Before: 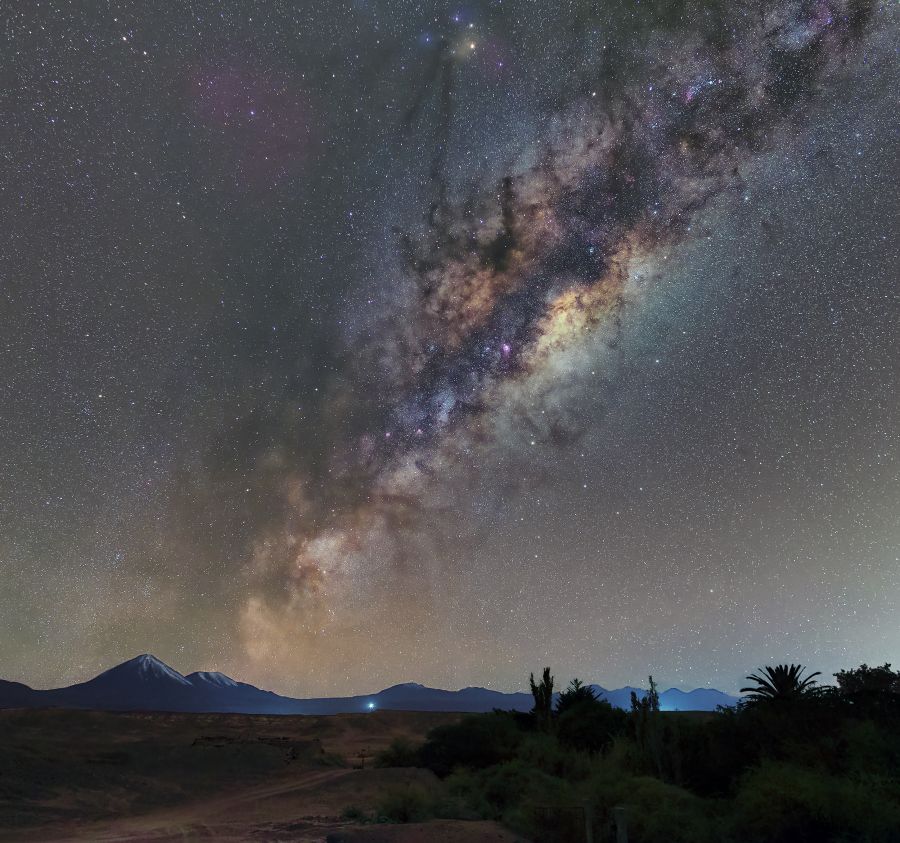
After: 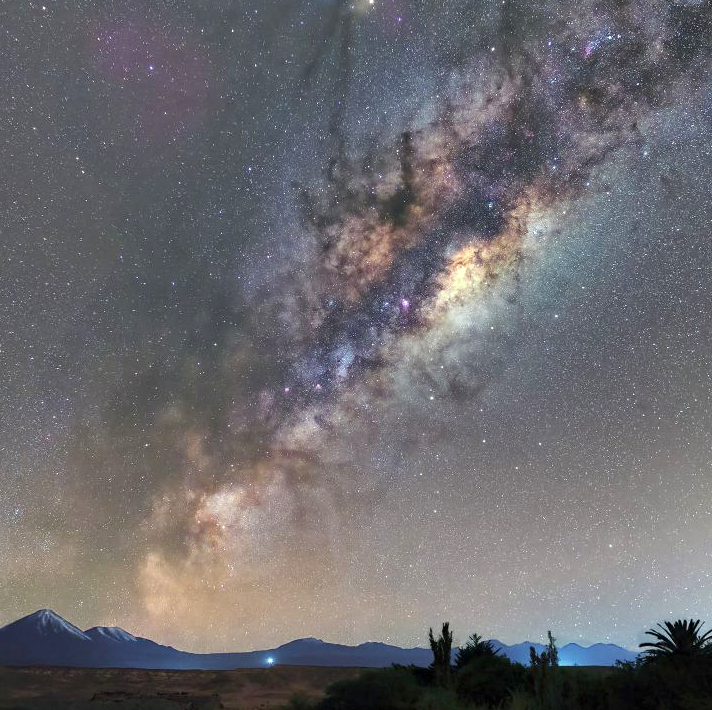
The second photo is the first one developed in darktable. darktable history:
exposure: exposure 0.74 EV, compensate highlight preservation false
crop: left 11.225%, top 5.381%, right 9.565%, bottom 10.314%
tone equalizer: on, module defaults
